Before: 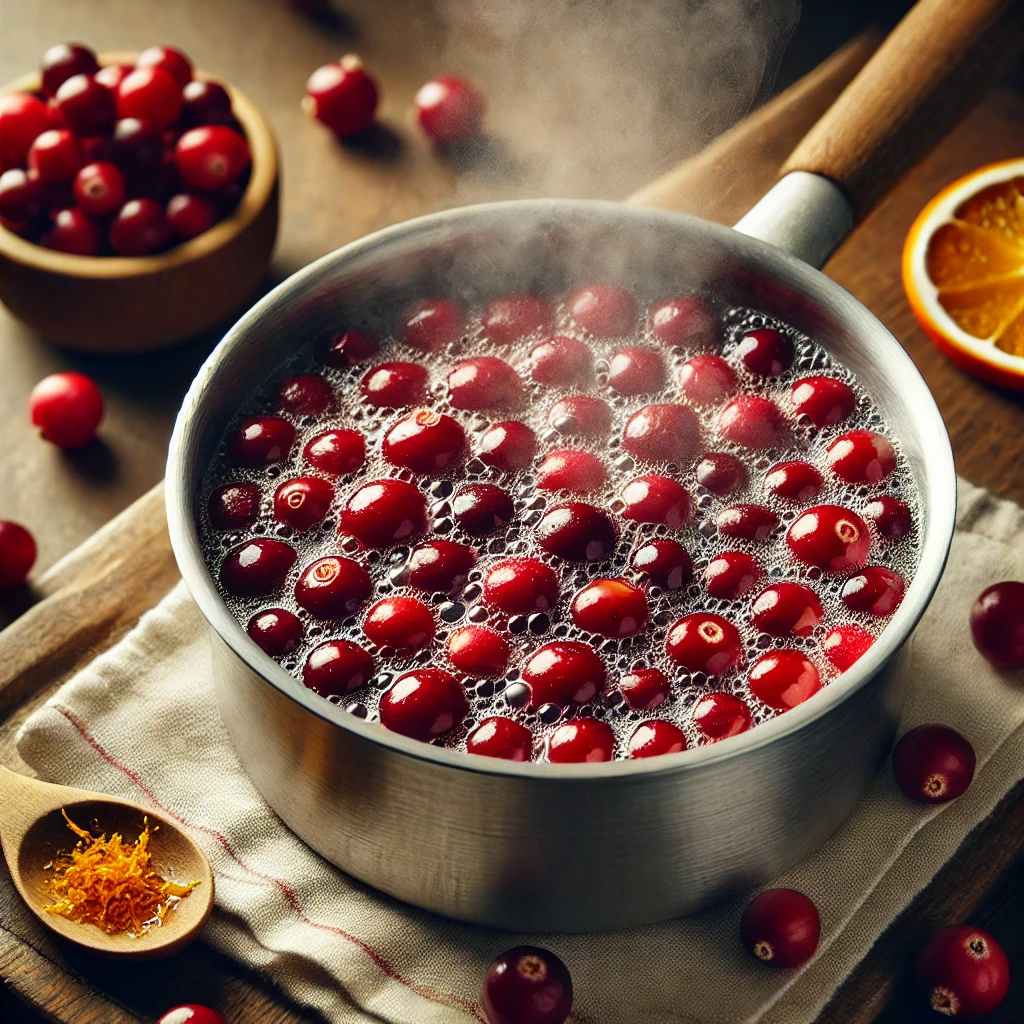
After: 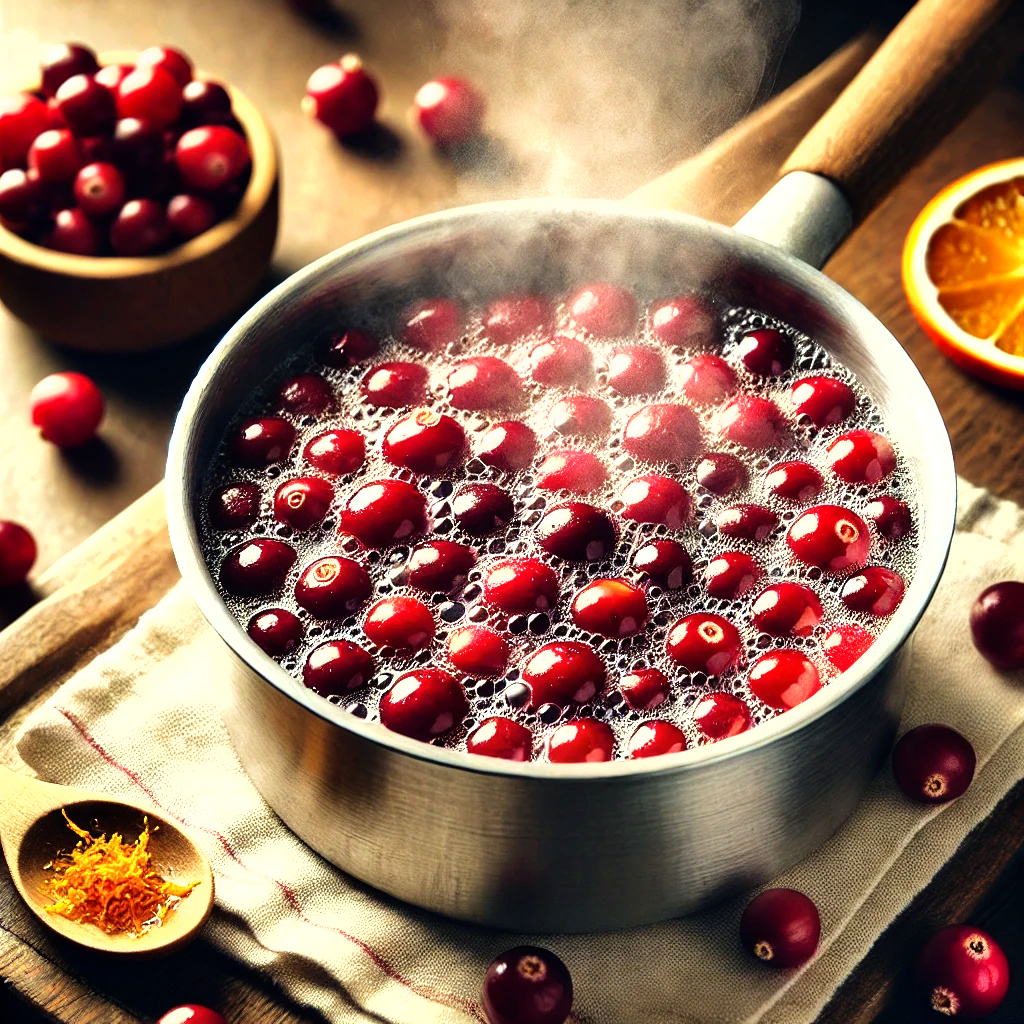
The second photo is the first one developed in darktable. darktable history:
velvia: on, module defaults
shadows and highlights: low approximation 0.01, soften with gaussian
tone equalizer: -8 EV -1.06 EV, -7 EV -1.05 EV, -6 EV -0.858 EV, -5 EV -0.602 EV, -3 EV 0.56 EV, -2 EV 0.885 EV, -1 EV 0.985 EV, +0 EV 1.08 EV
